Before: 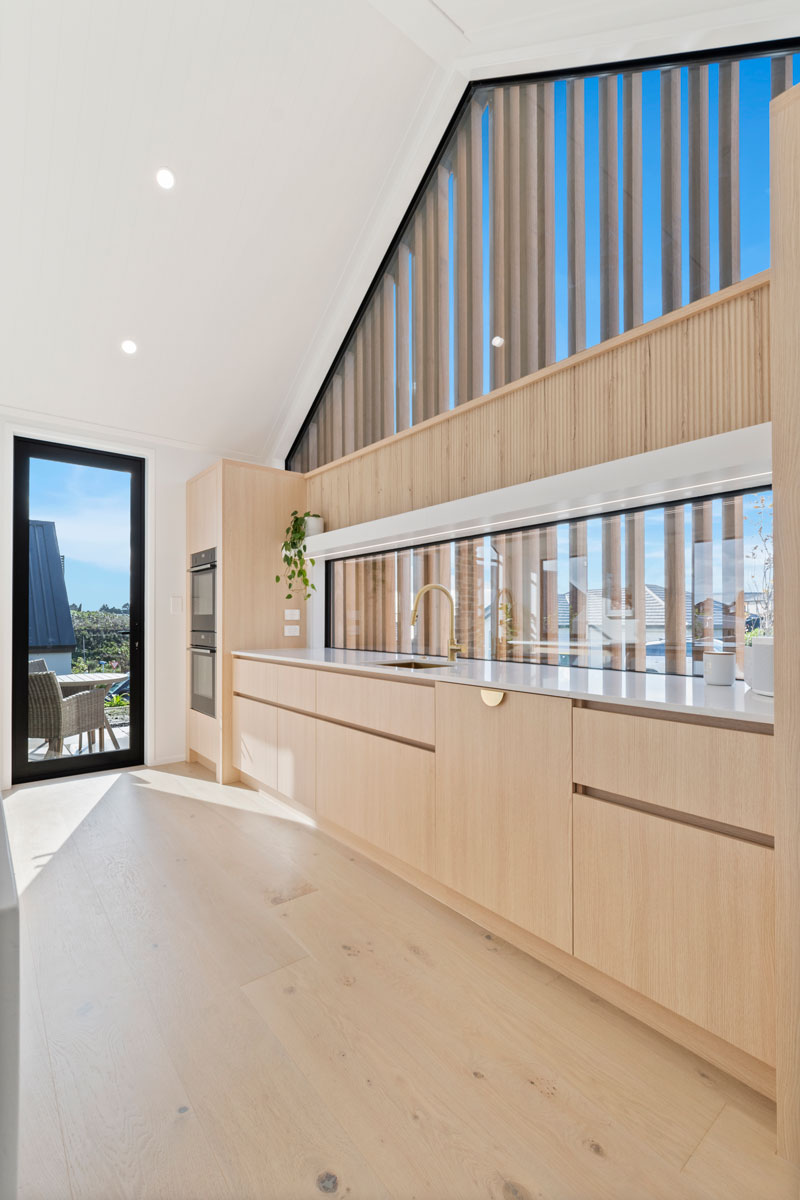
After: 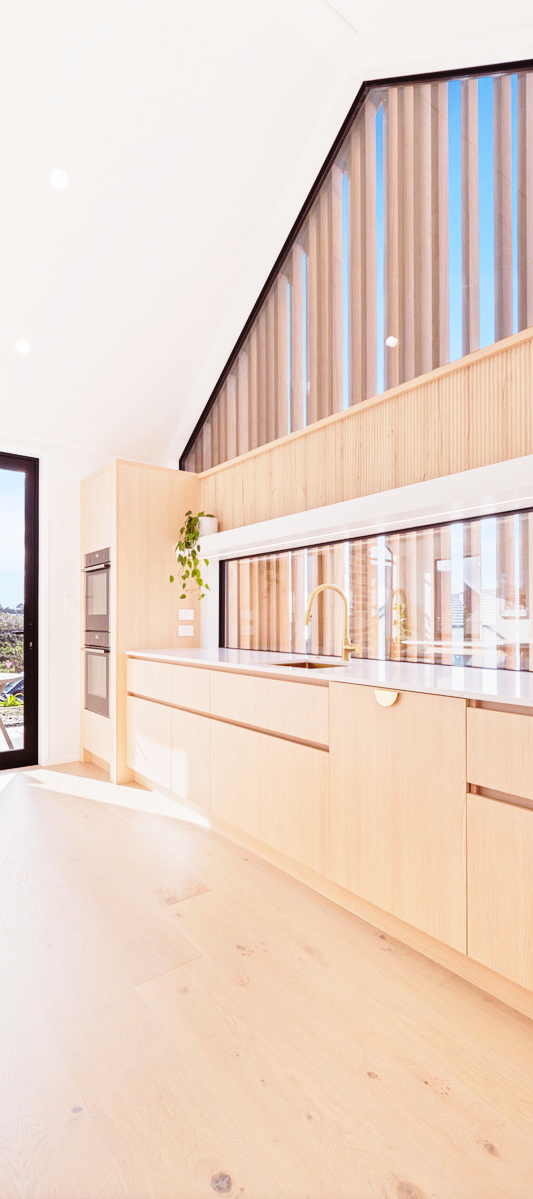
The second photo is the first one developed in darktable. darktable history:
crop and rotate: left 13.409%, right 19.924%
base curve: curves: ch0 [(0, 0) (0.028, 0.03) (0.121, 0.232) (0.46, 0.748) (0.859, 0.968) (1, 1)], preserve colors none
contrast equalizer: y [[0.5, 0.488, 0.462, 0.461, 0.491, 0.5], [0.5 ×6], [0.5 ×6], [0 ×6], [0 ×6]]
rgb levels: mode RGB, independent channels, levels [[0, 0.474, 1], [0, 0.5, 1], [0, 0.5, 1]]
